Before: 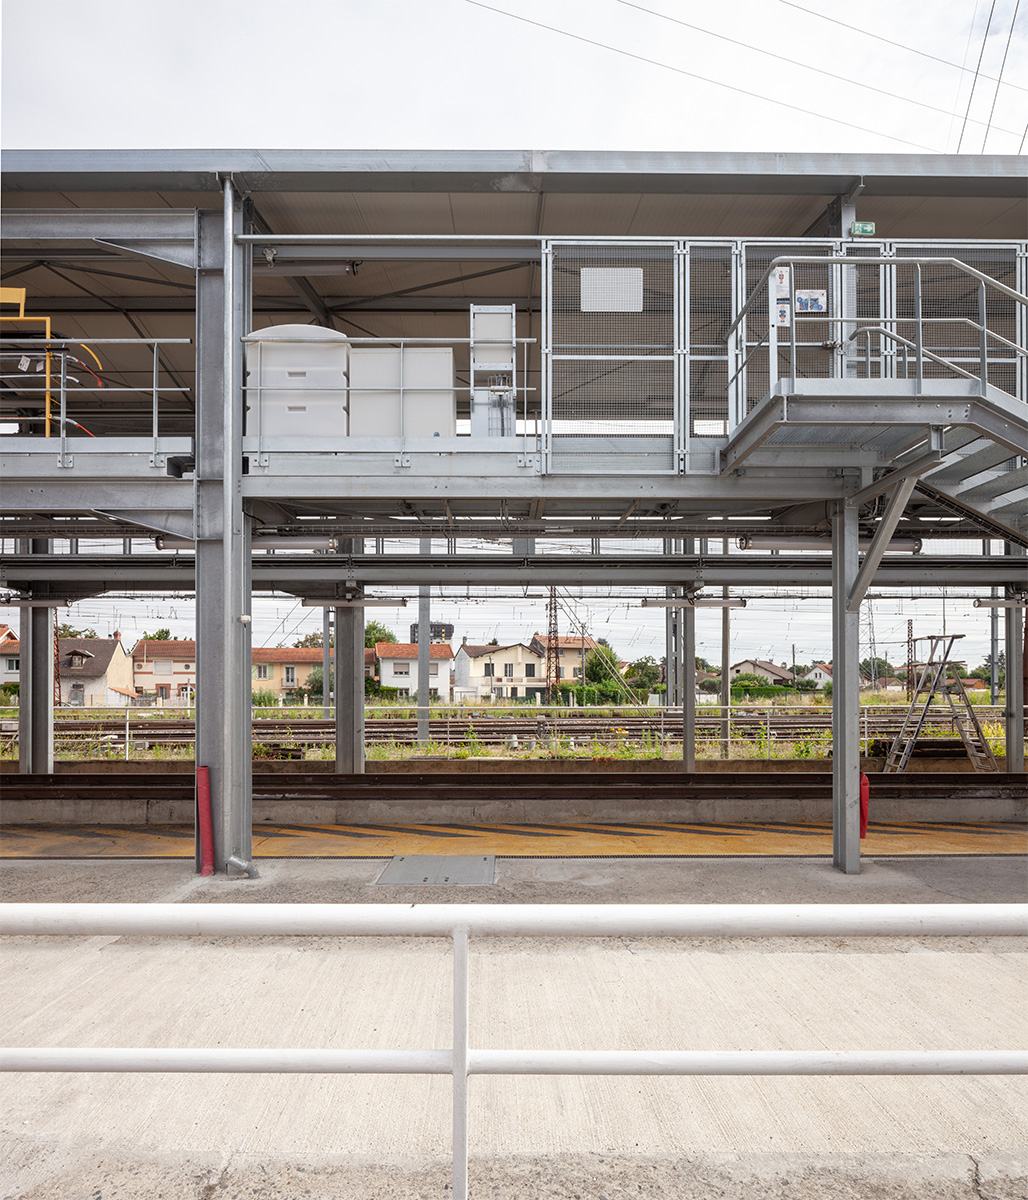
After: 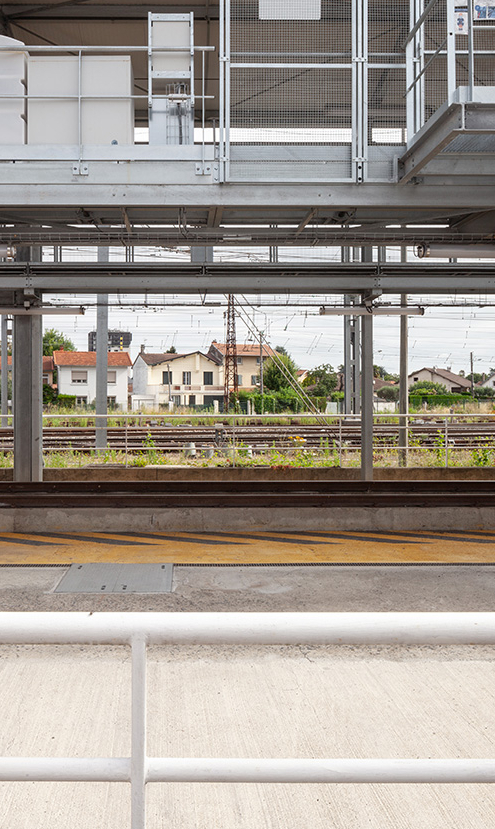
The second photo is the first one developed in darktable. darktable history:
crop: left 31.357%, top 24.367%, right 20.449%, bottom 6.522%
